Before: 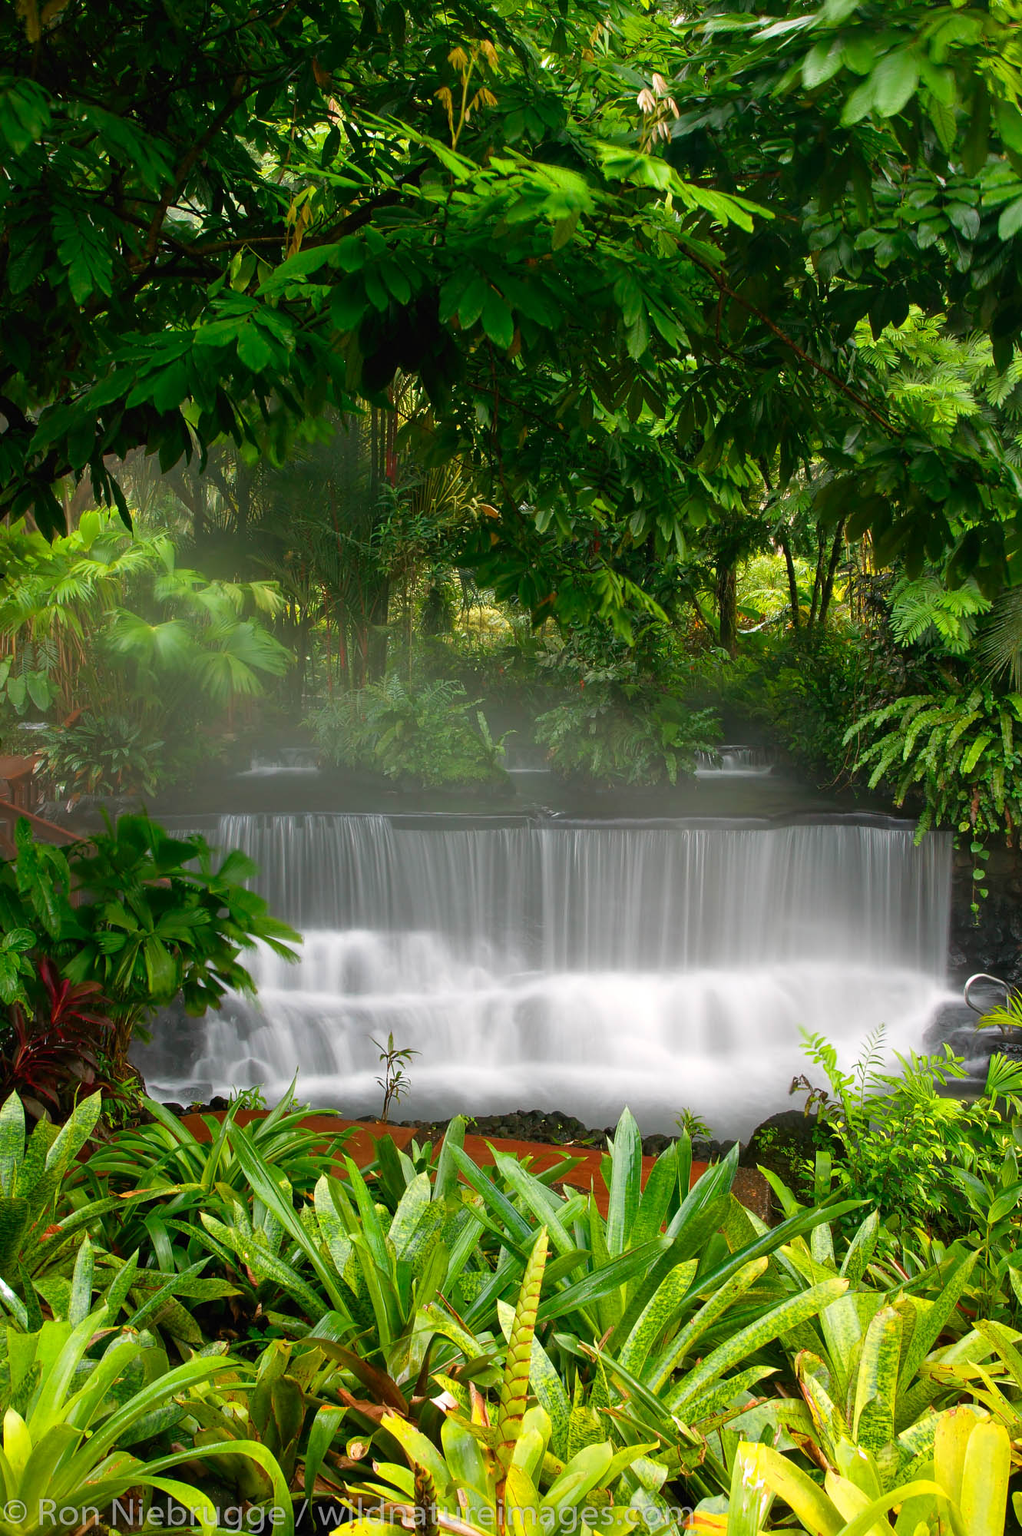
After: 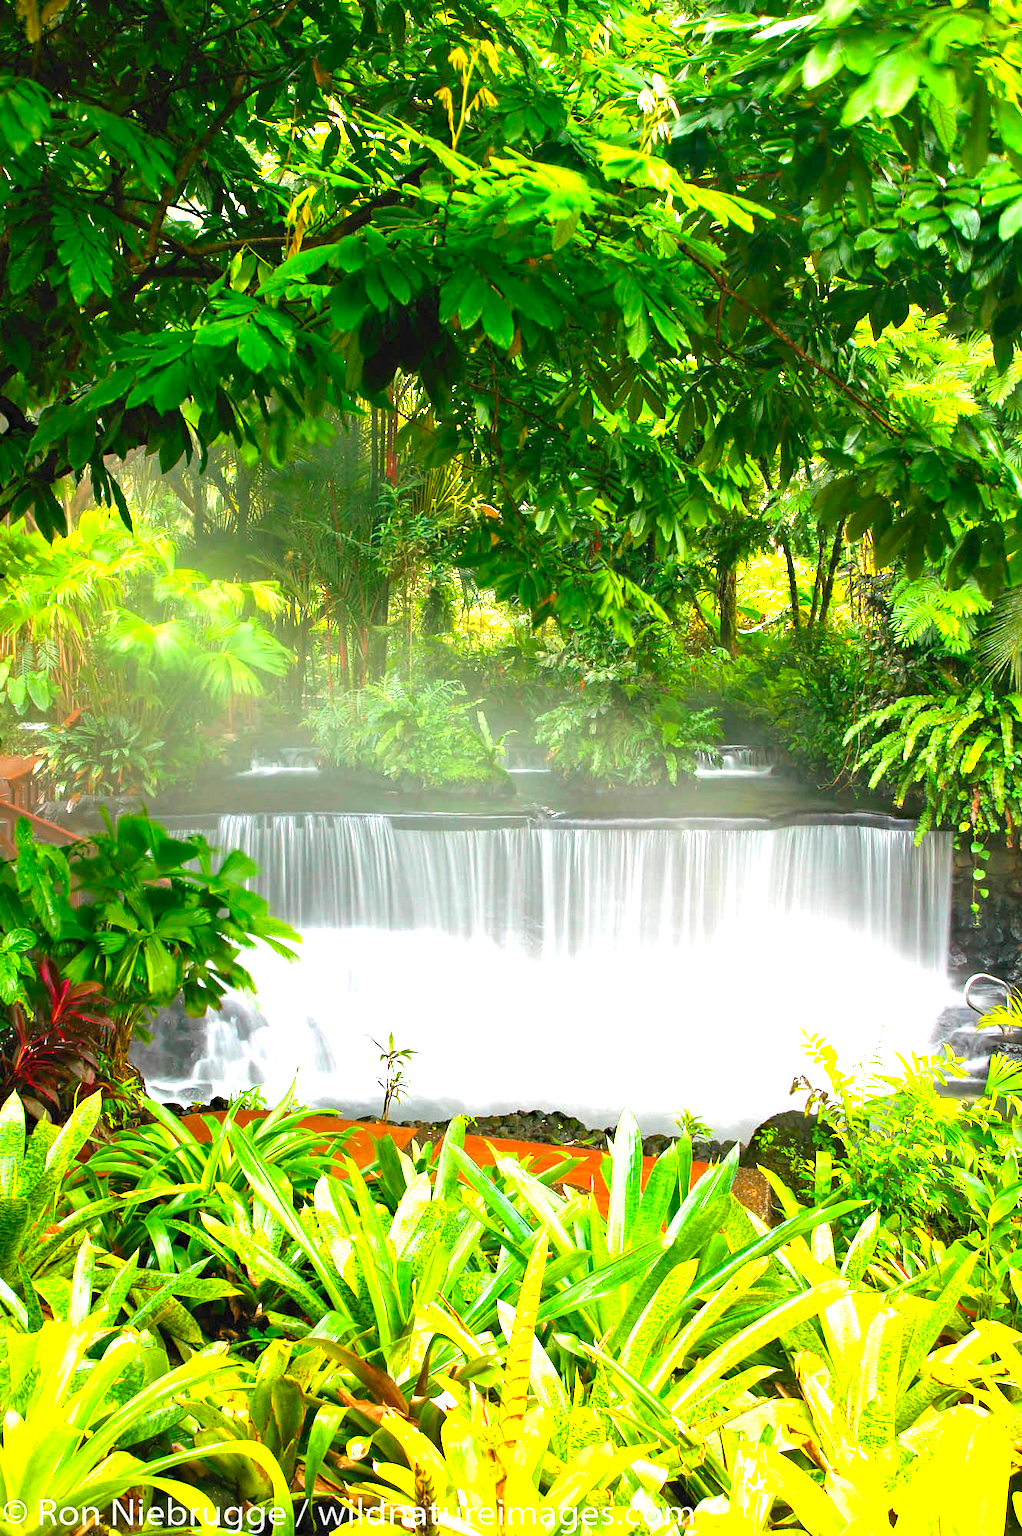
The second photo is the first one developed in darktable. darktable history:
haze removal: strength 0.303, distance 0.255
exposure: exposure 2.05 EV, compensate highlight preservation false
color balance rgb: perceptual saturation grading › global saturation 9.81%
